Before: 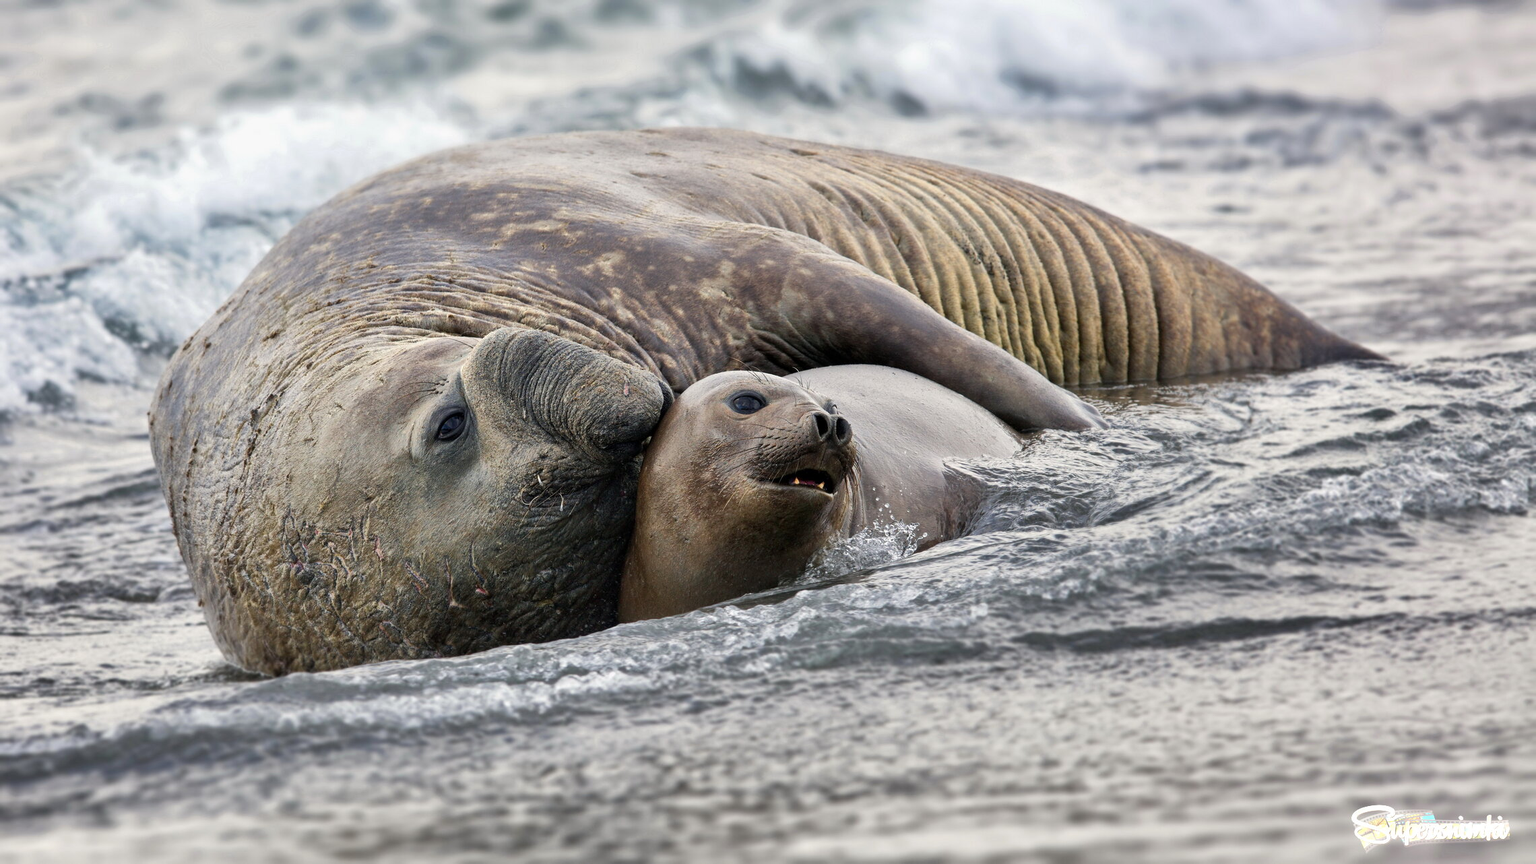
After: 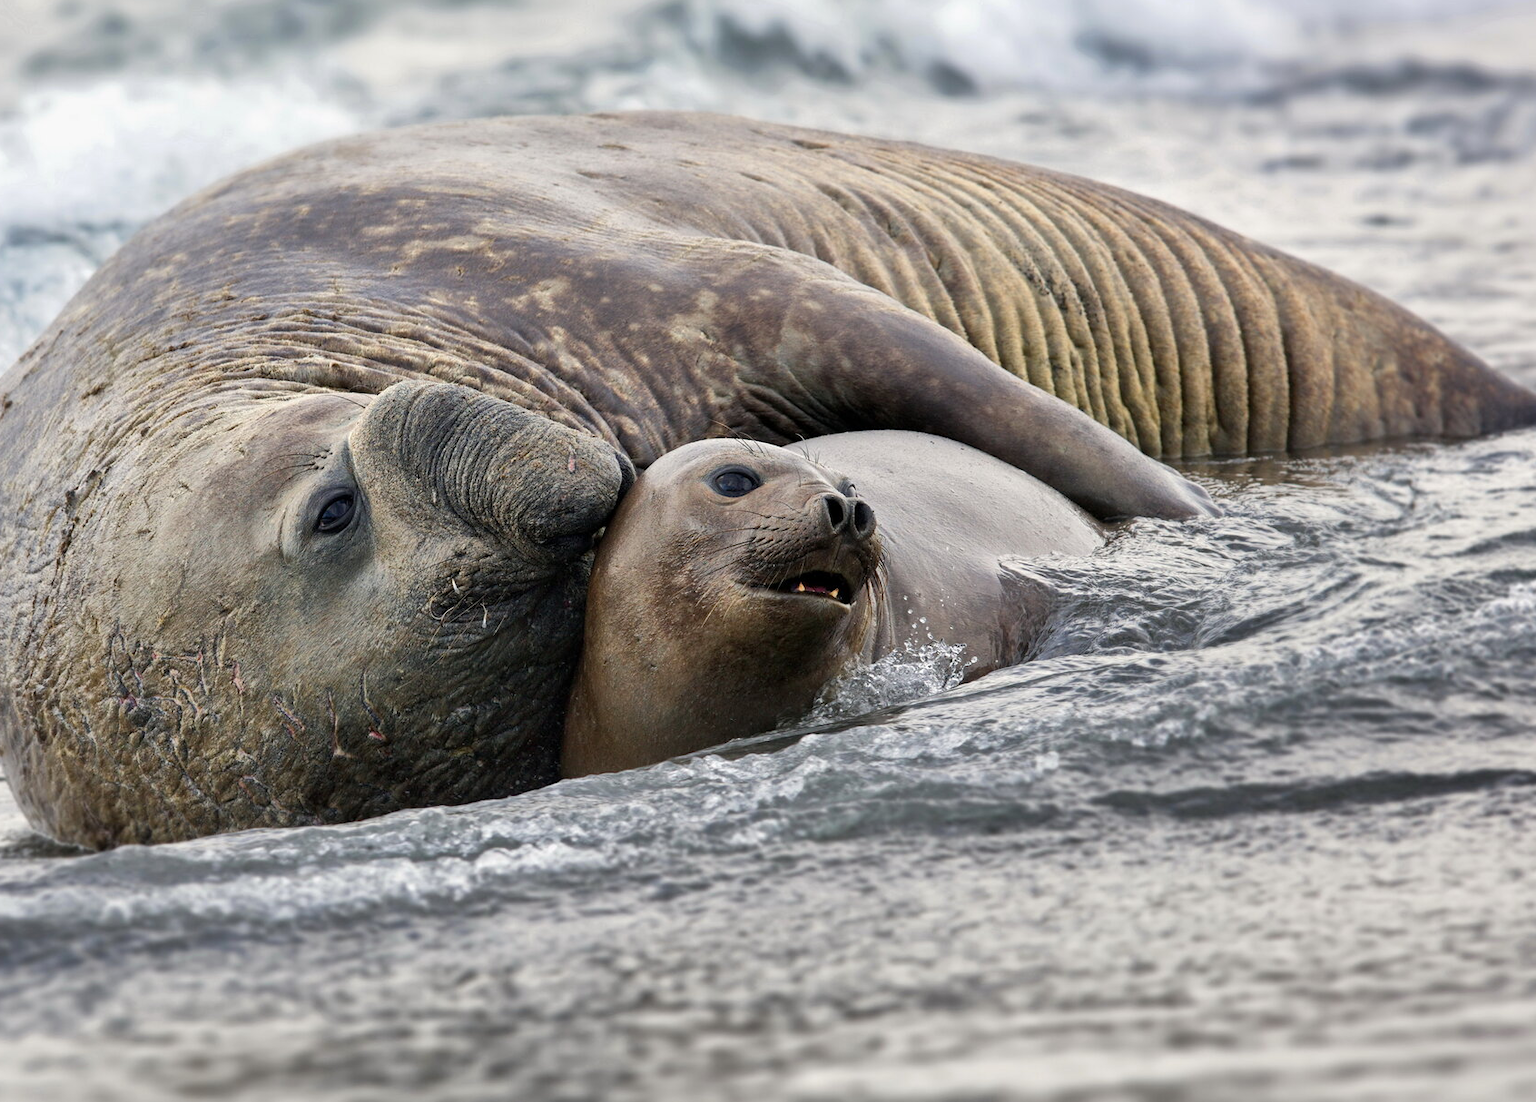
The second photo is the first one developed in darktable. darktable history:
crop and rotate: left 13.179%, top 5.244%, right 12.573%
